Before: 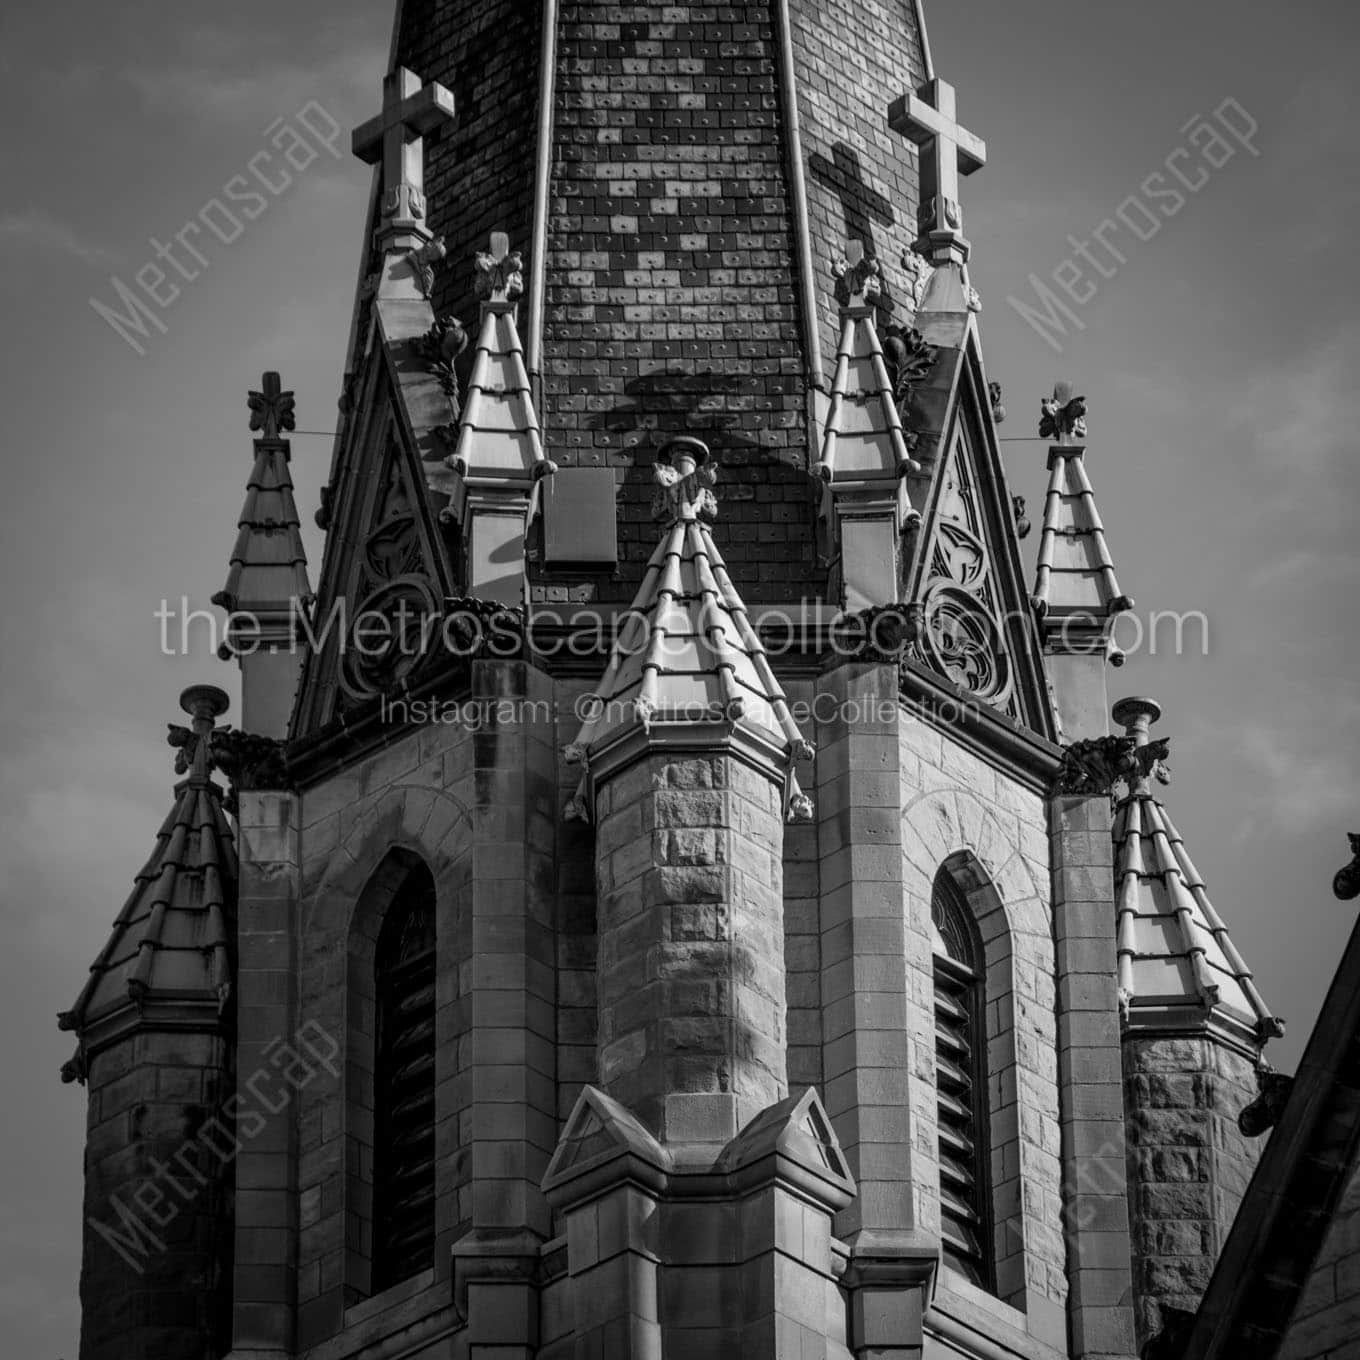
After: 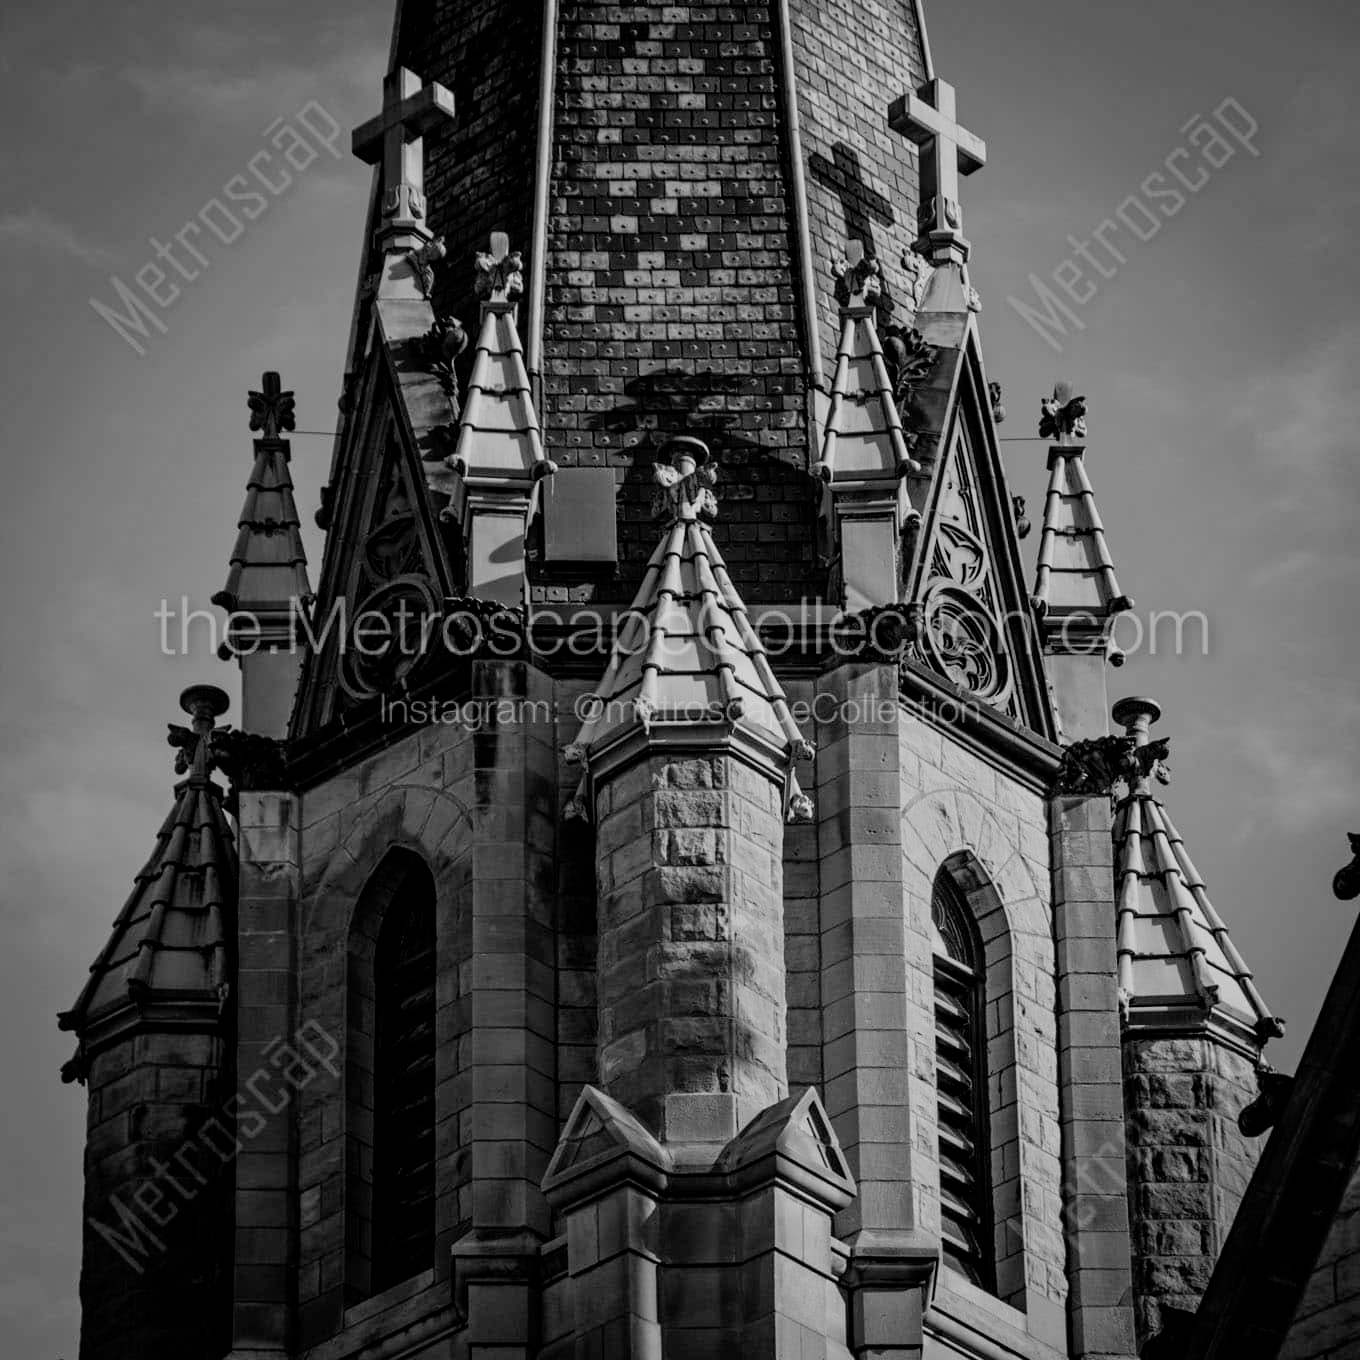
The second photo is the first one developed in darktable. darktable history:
contrast equalizer: octaves 7, y [[0.5, 0.501, 0.532, 0.538, 0.54, 0.541], [0.5 ×6], [0.5 ×6], [0 ×6], [0 ×6]]
filmic rgb: black relative exposure -7.65 EV, white relative exposure 4.56 EV, hardness 3.61
